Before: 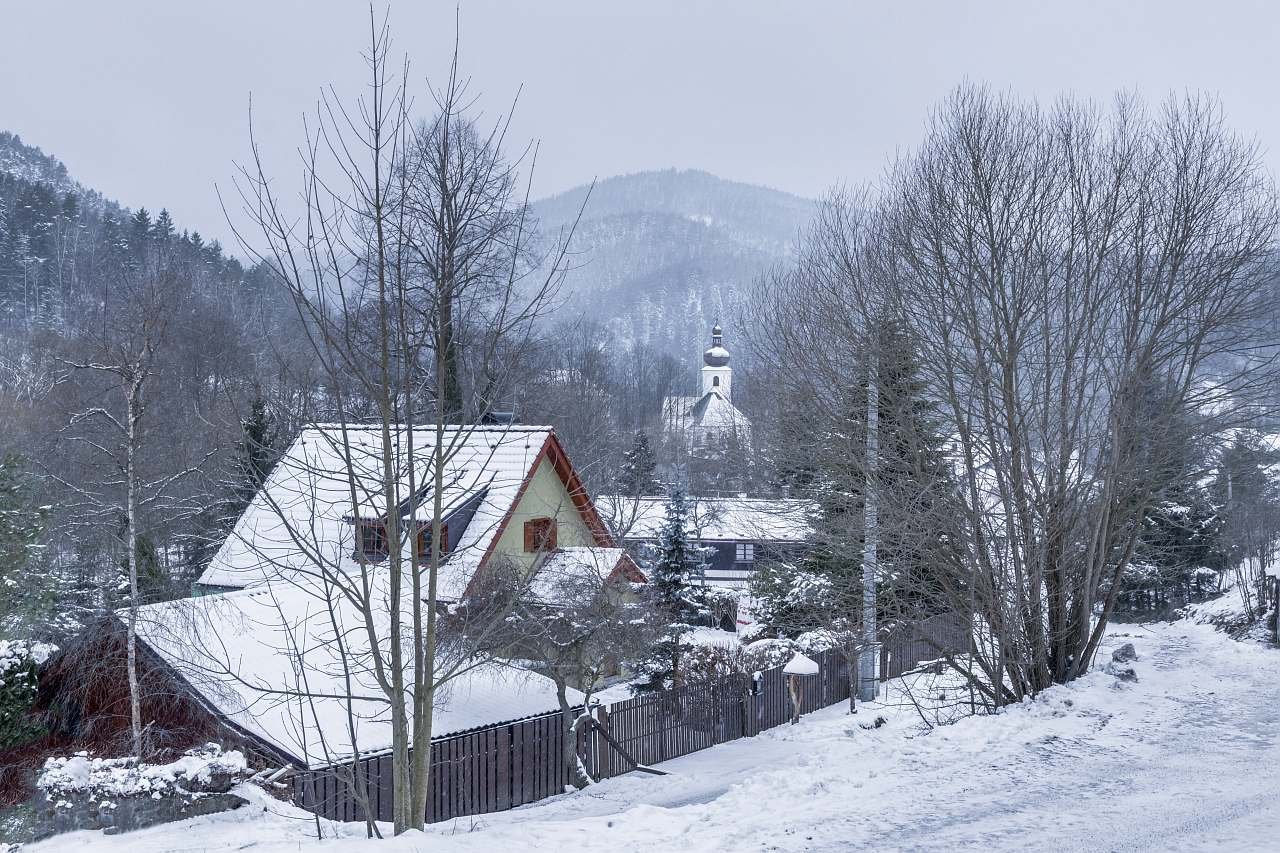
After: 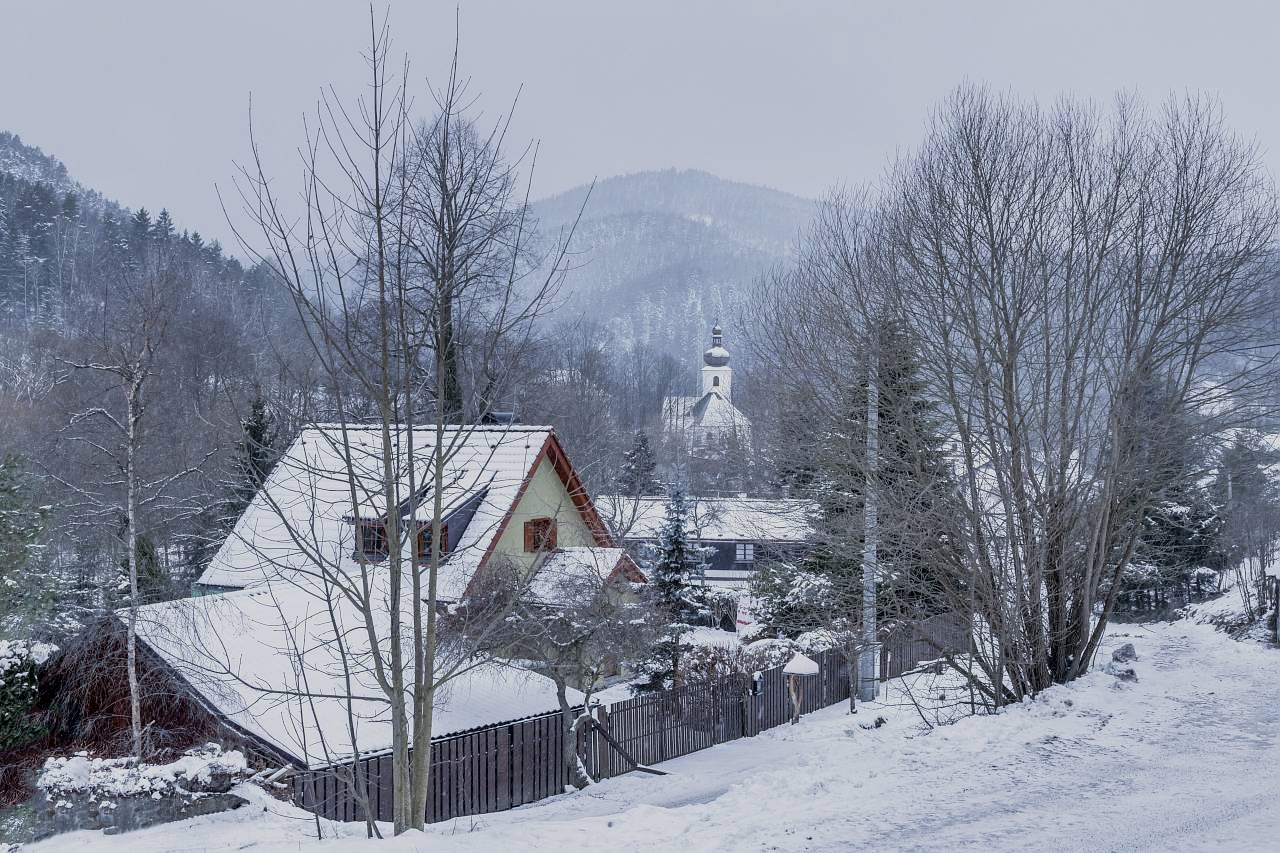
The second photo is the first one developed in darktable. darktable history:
color zones: mix -62.47%
filmic rgb: white relative exposure 3.8 EV, hardness 4.35
